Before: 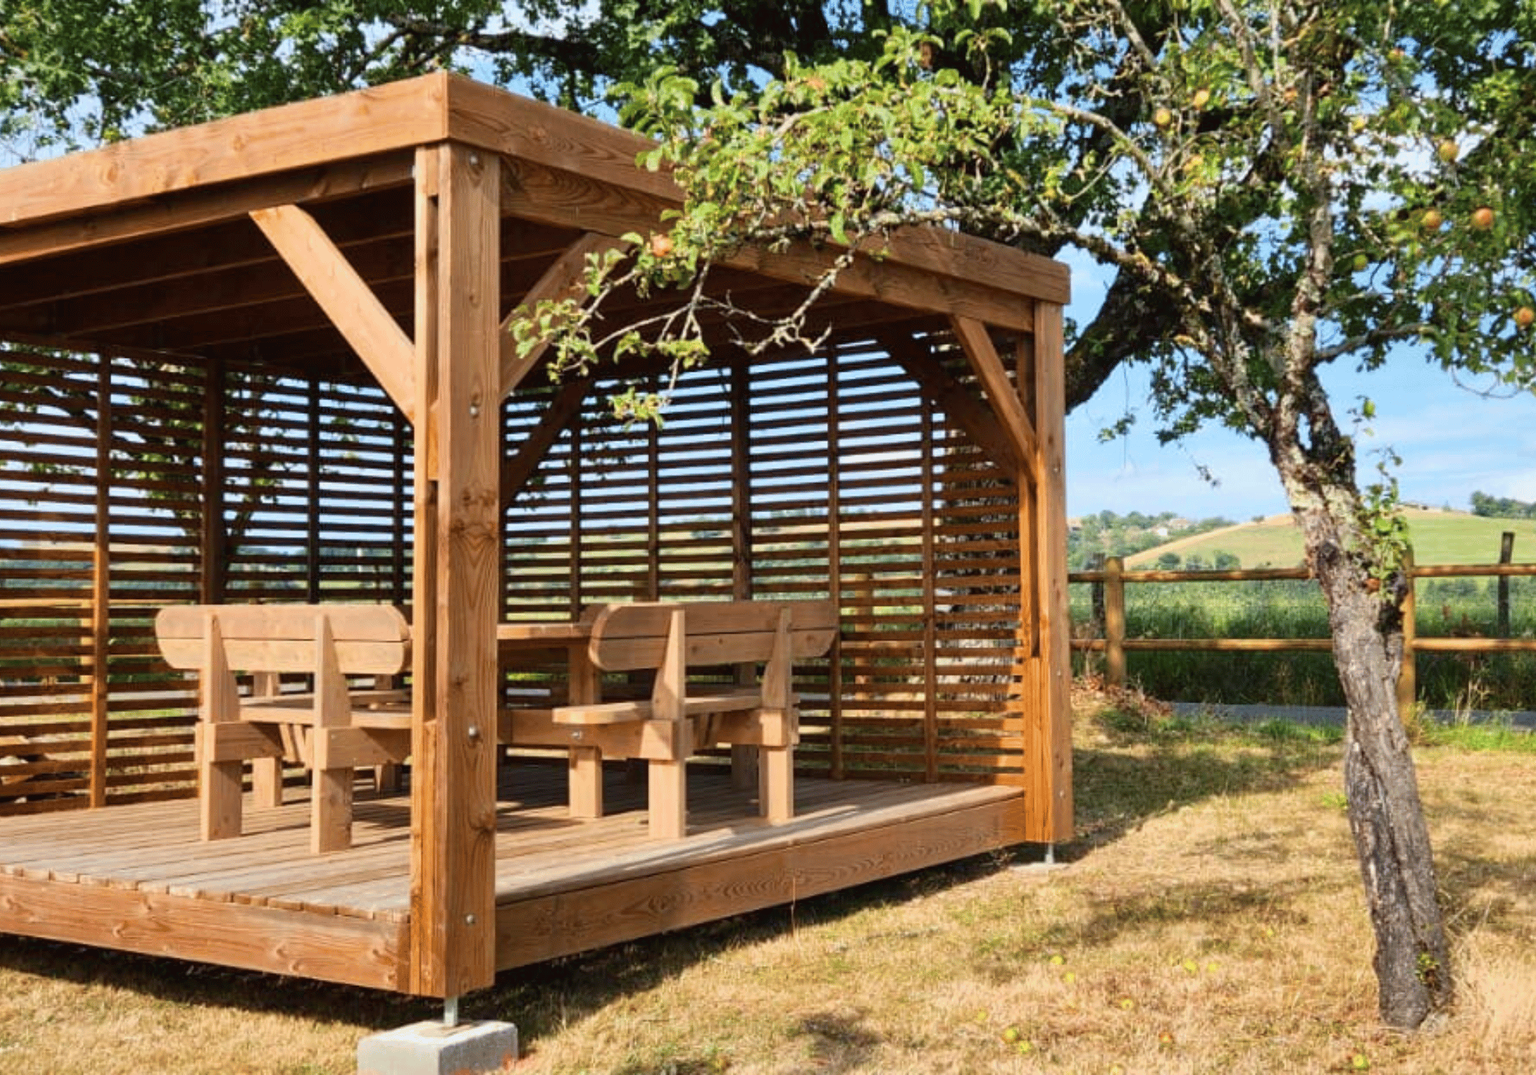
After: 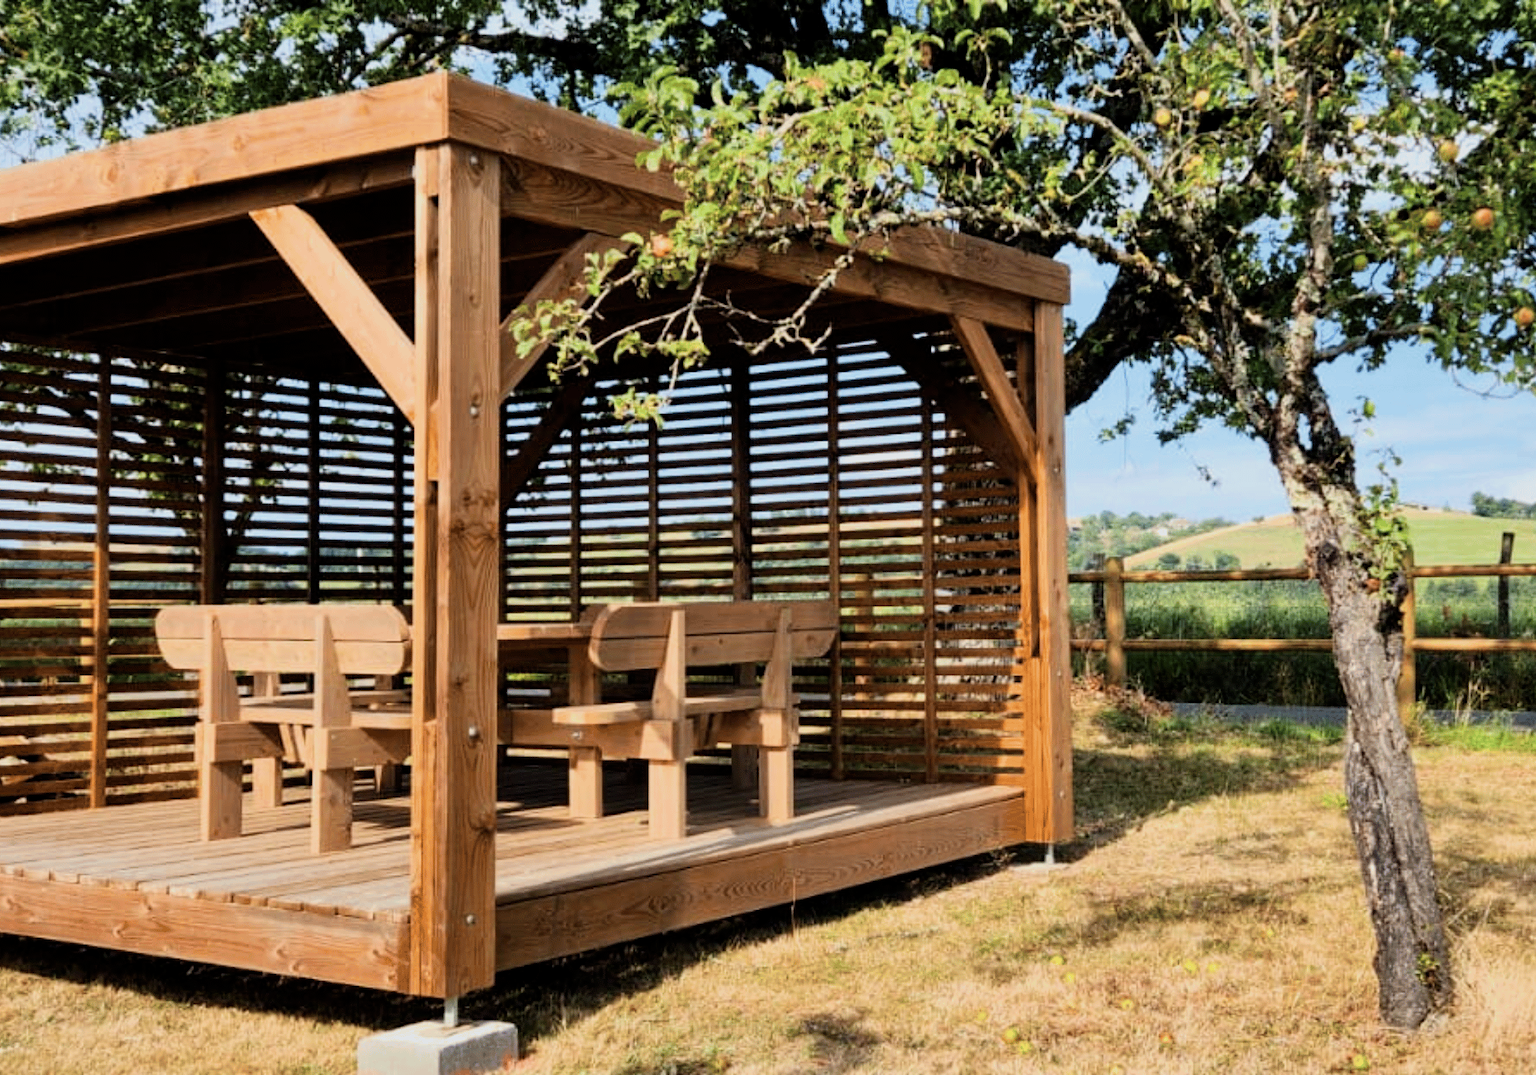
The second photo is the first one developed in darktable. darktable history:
filmic rgb: middle gray luminance 12.48%, black relative exposure -10.2 EV, white relative exposure 3.46 EV, target black luminance 0%, hardness 5.79, latitude 44.99%, contrast 1.215, highlights saturation mix 3.94%, shadows ↔ highlights balance 27.15%
